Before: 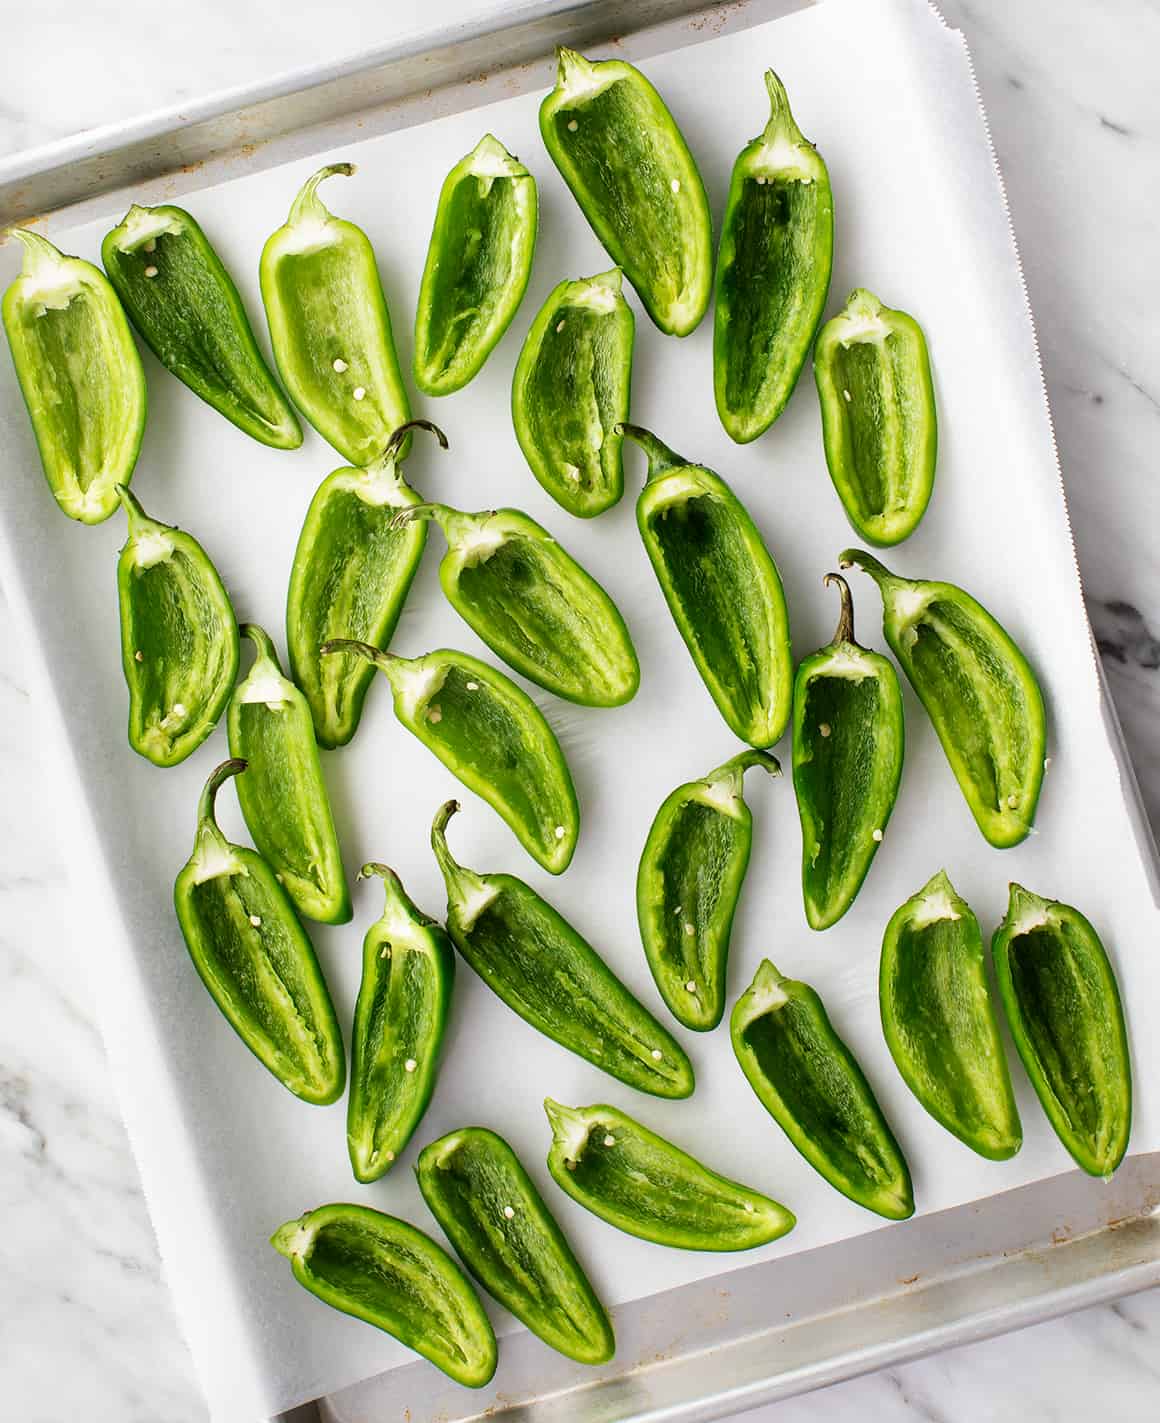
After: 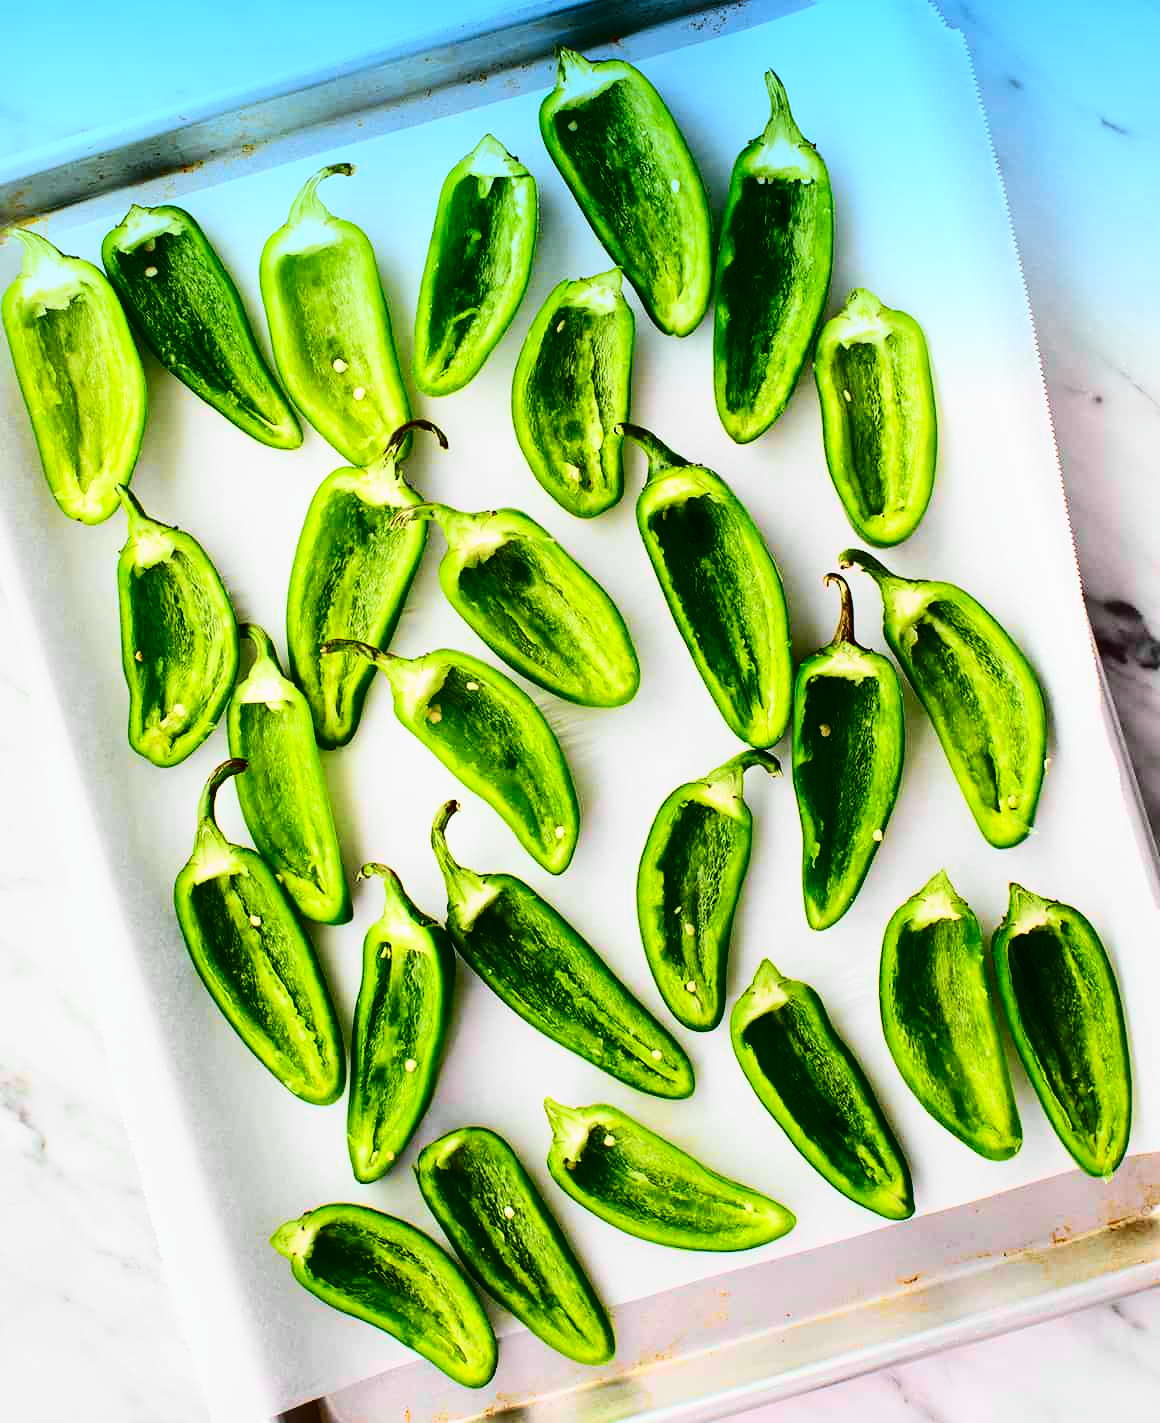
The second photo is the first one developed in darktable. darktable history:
tone curve: curves: ch0 [(0, 0.014) (0.12, 0.096) (0.386, 0.49) (0.54, 0.684) (0.751, 0.855) (0.89, 0.943) (0.998, 0.989)]; ch1 [(0, 0) (0.133, 0.099) (0.437, 0.41) (0.5, 0.5) (0.517, 0.536) (0.548, 0.575) (0.582, 0.631) (0.627, 0.688) (0.836, 0.868) (1, 1)]; ch2 [(0, 0) (0.374, 0.341) (0.456, 0.443) (0.478, 0.49) (0.501, 0.5) (0.528, 0.538) (0.55, 0.6) (0.572, 0.63) (0.702, 0.765) (1, 1)], color space Lab, independent channels, preserve colors none
graduated density: density 2.02 EV, hardness 44%, rotation 0.374°, offset 8.21, hue 208.8°, saturation 97%
contrast brightness saturation: contrast 0.21, brightness -0.11, saturation 0.21
